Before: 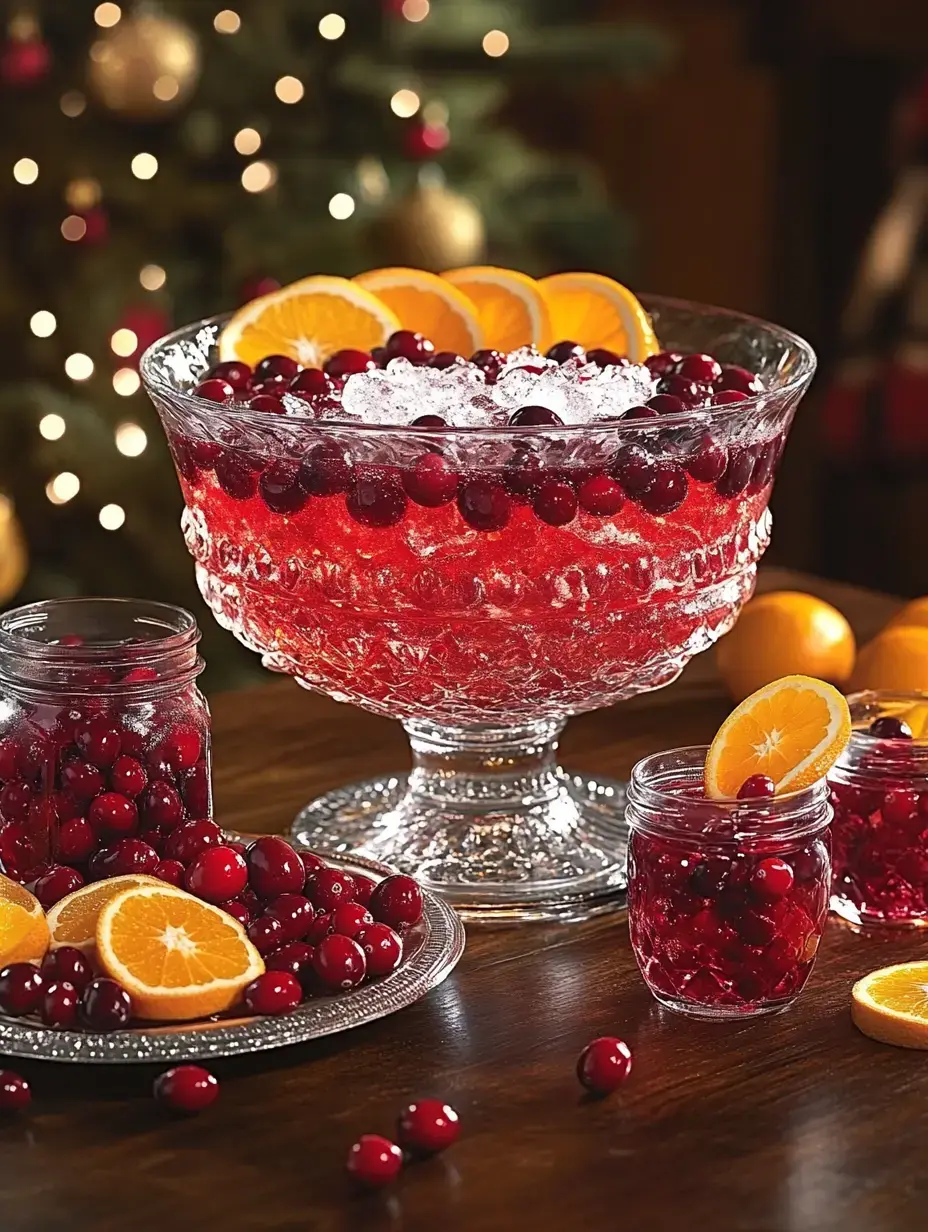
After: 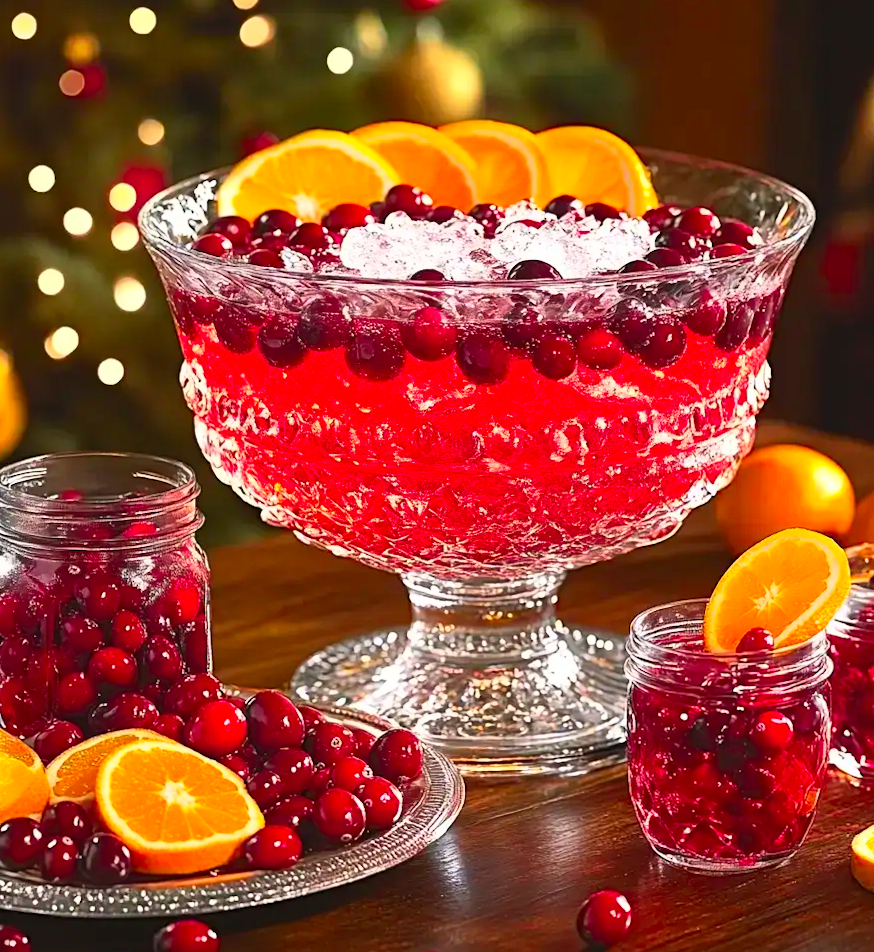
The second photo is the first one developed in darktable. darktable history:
tone curve: preserve colors none
crop and rotate: angle 0.102°, top 11.789%, right 5.527%, bottom 10.729%
contrast brightness saturation: contrast 0.201, brightness 0.192, saturation 0.78
